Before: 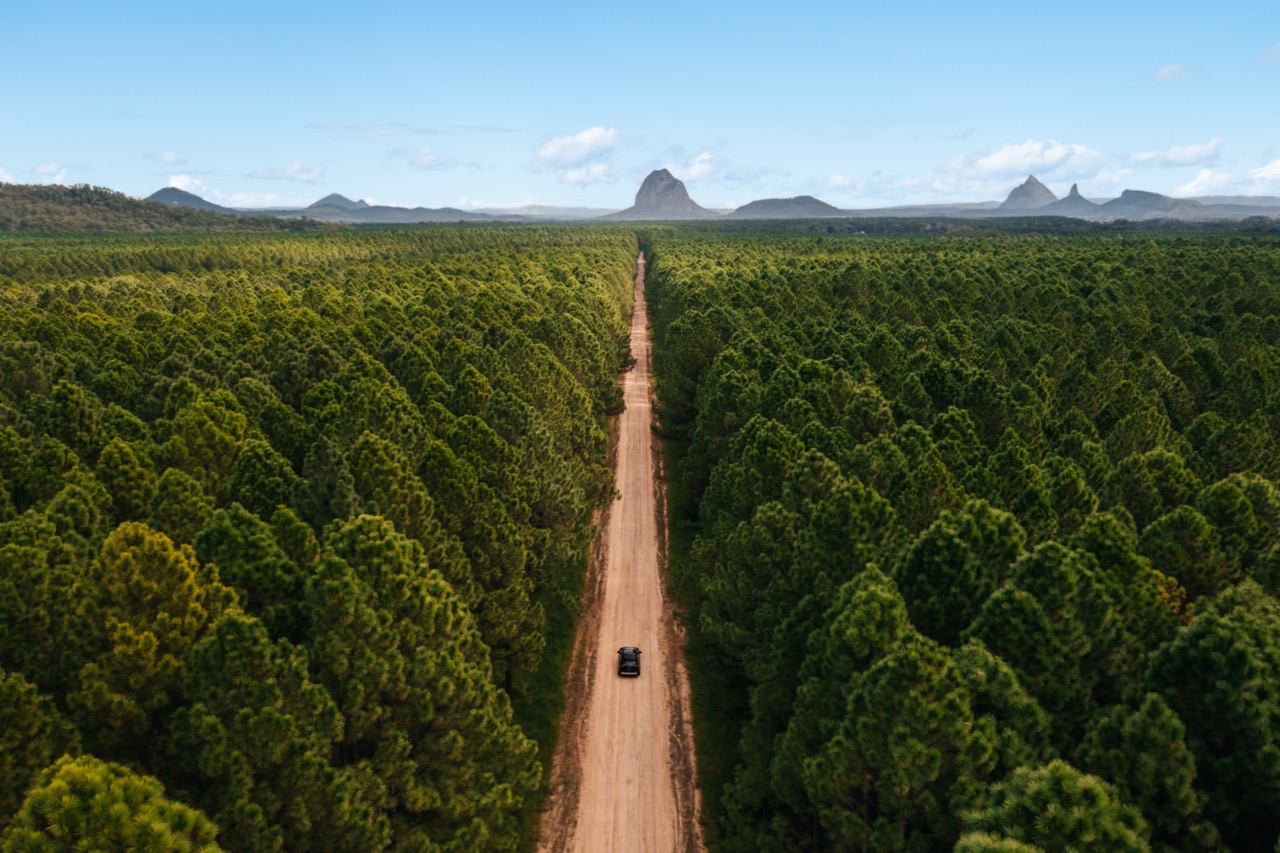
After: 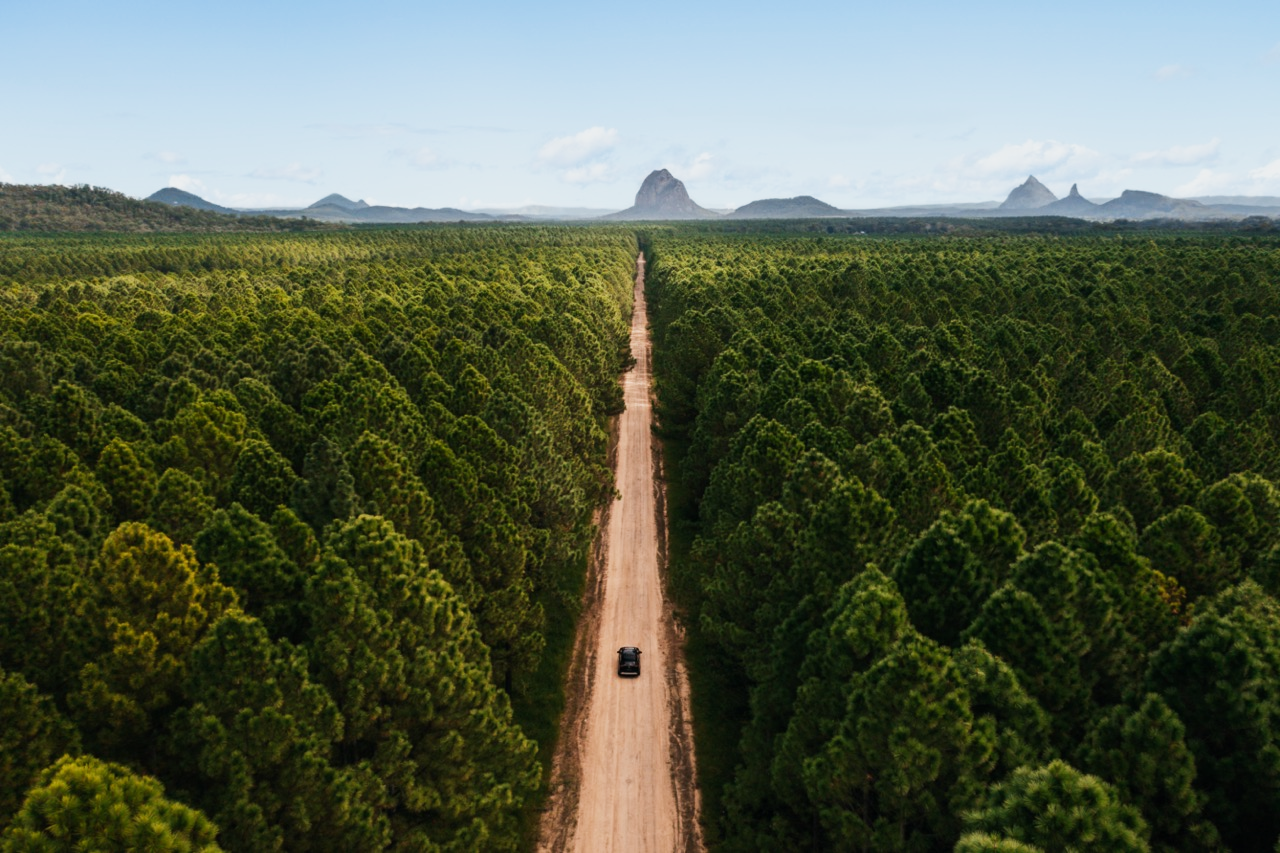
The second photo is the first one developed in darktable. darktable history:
sigmoid: contrast 1.22, skew 0.65
white balance: red 0.978, blue 0.999
tone equalizer: -8 EV -0.417 EV, -7 EV -0.389 EV, -6 EV -0.333 EV, -5 EV -0.222 EV, -3 EV 0.222 EV, -2 EV 0.333 EV, -1 EV 0.389 EV, +0 EV 0.417 EV, edges refinement/feathering 500, mask exposure compensation -1.57 EV, preserve details no
